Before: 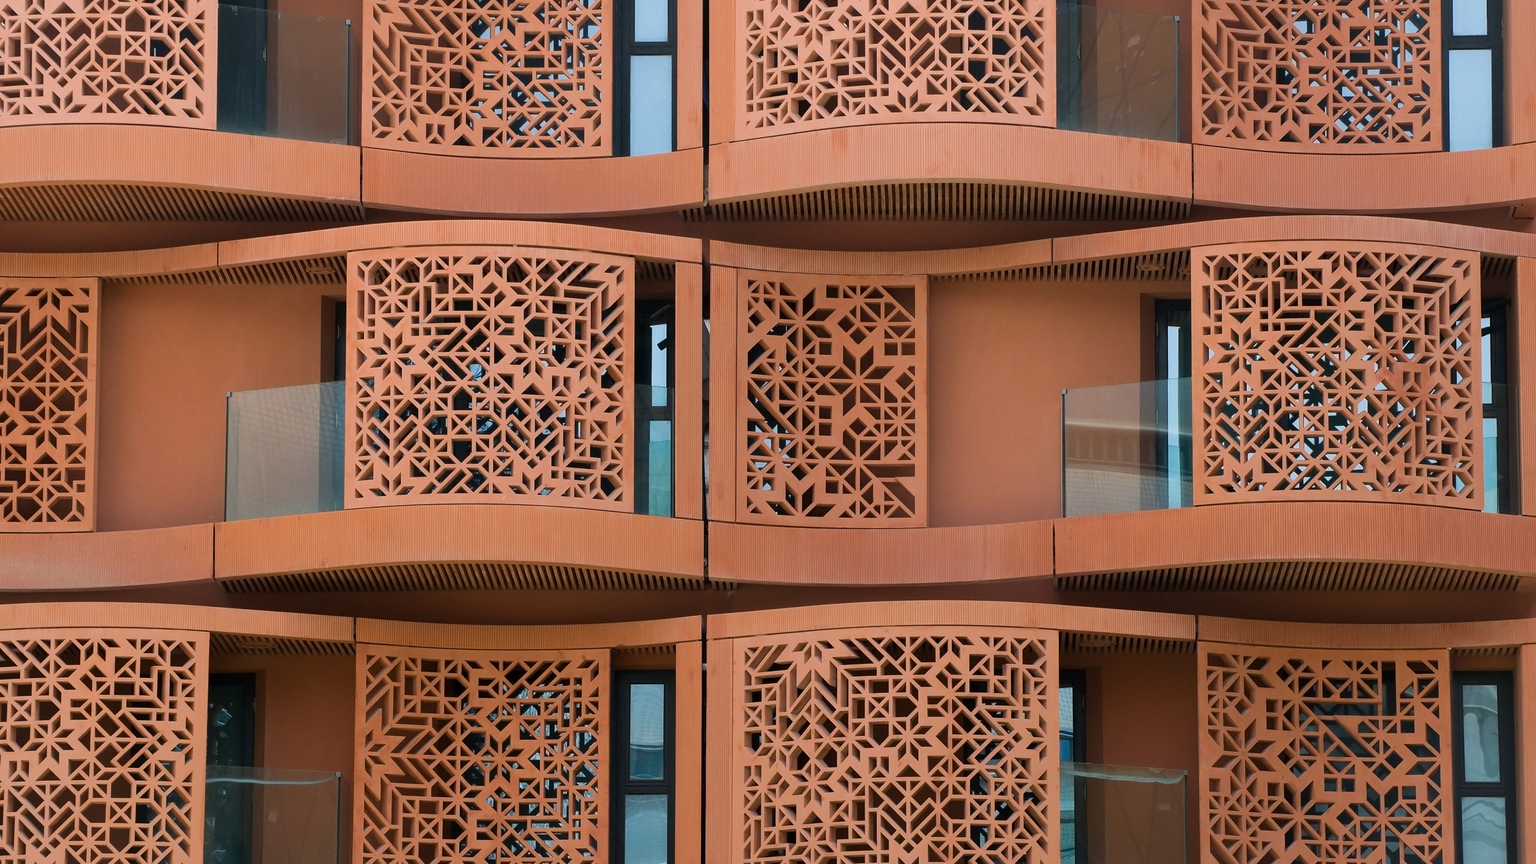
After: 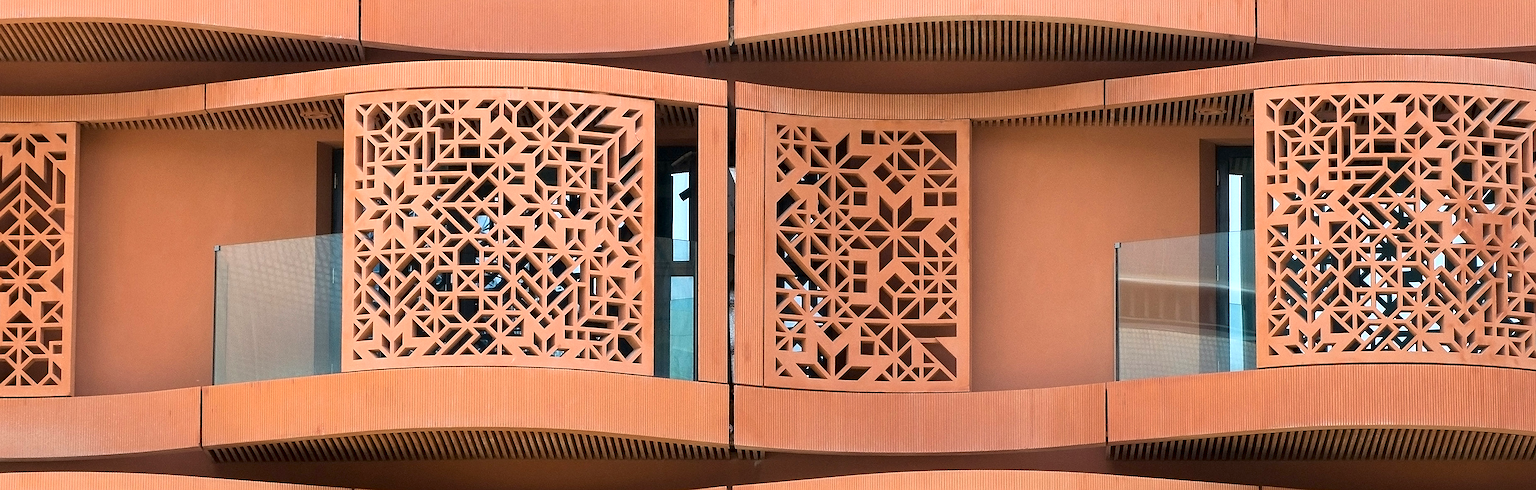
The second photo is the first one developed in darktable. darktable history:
exposure: black level correction 0.001, compensate exposure bias true, compensate highlight preservation false
tone equalizer: -8 EV -0.763 EV, -7 EV -0.73 EV, -6 EV -0.611 EV, -5 EV -0.404 EV, -3 EV 0.396 EV, -2 EV 0.6 EV, -1 EV 0.7 EV, +0 EV 0.766 EV, smoothing diameter 24.86%, edges refinement/feathering 13.71, preserve details guided filter
crop: left 1.803%, top 19.054%, right 5.421%, bottom 28.195%
sharpen: on, module defaults
